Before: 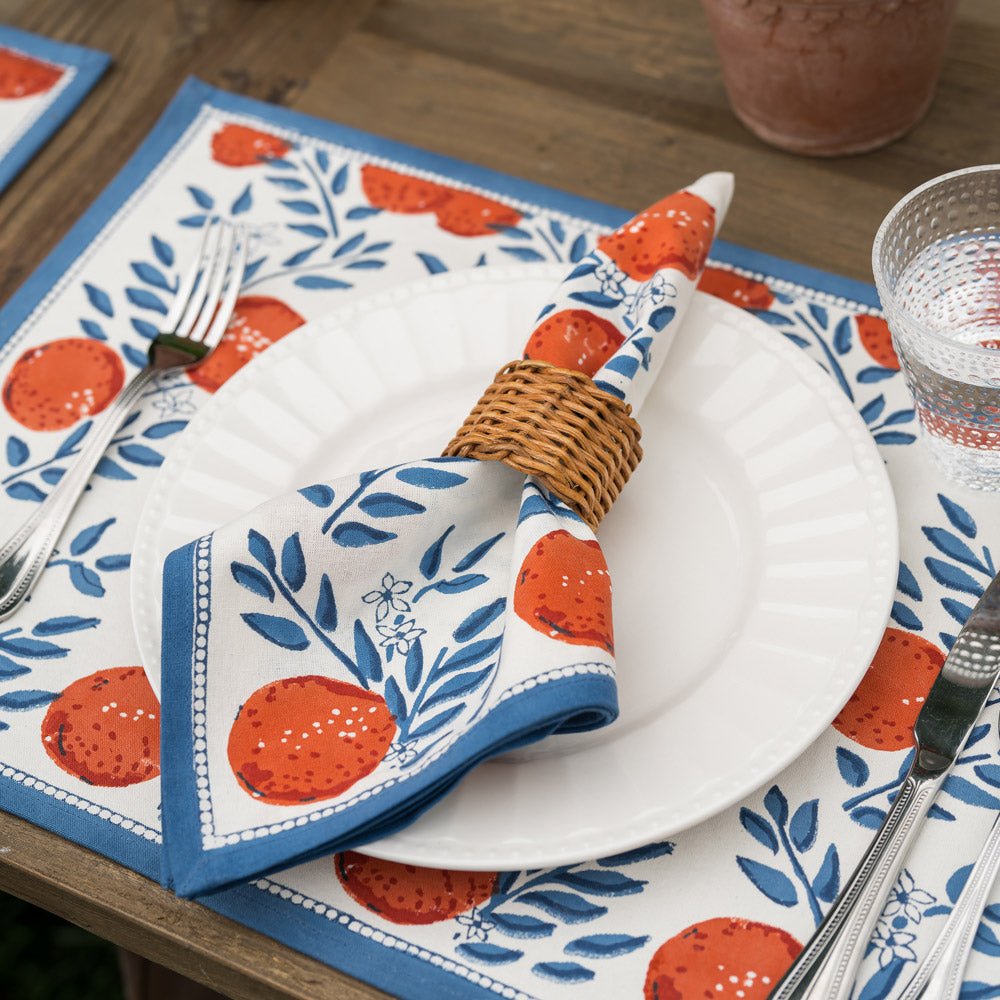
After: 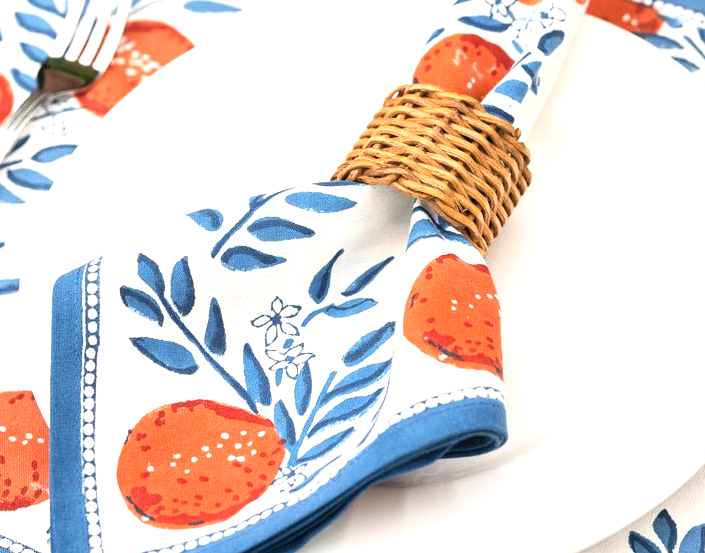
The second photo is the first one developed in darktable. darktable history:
exposure: black level correction 0, exposure 1 EV, compensate exposure bias true, compensate highlight preservation false
crop: left 11.123%, top 27.61%, right 18.3%, bottom 17.034%
rgb curve: curves: ch0 [(0, 0) (0.078, 0.051) (0.929, 0.956) (1, 1)], compensate middle gray true
